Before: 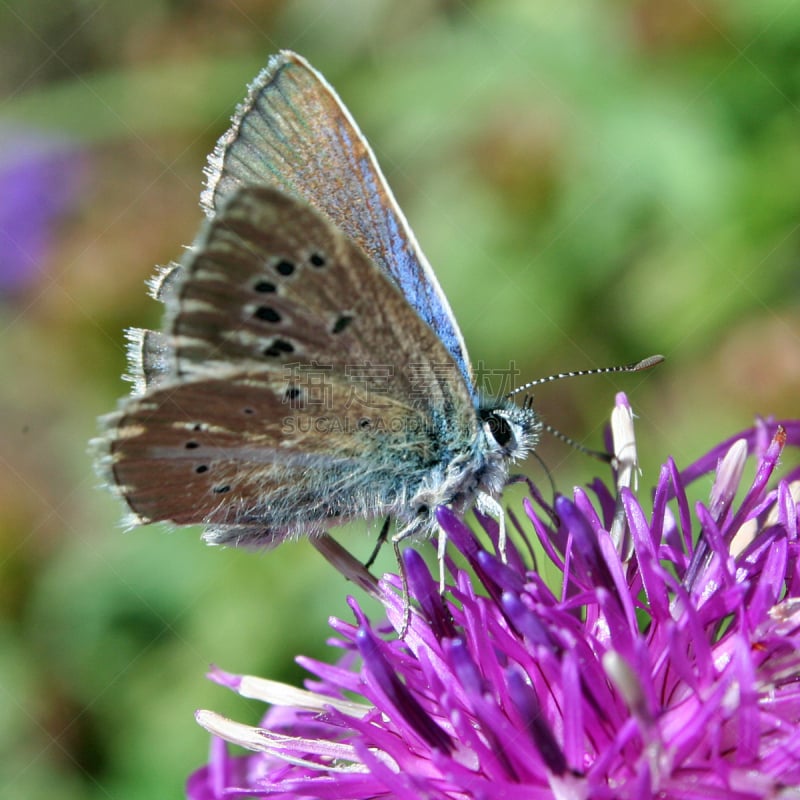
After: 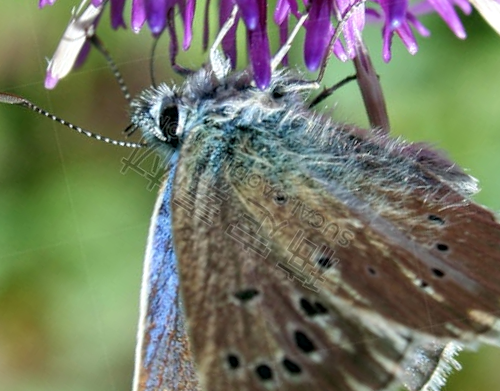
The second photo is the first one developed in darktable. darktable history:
local contrast: highlights 102%, shadows 99%, detail 119%, midtone range 0.2
crop and rotate: angle 147.61°, left 9.1%, top 15.559%, right 4.562%, bottom 16.985%
